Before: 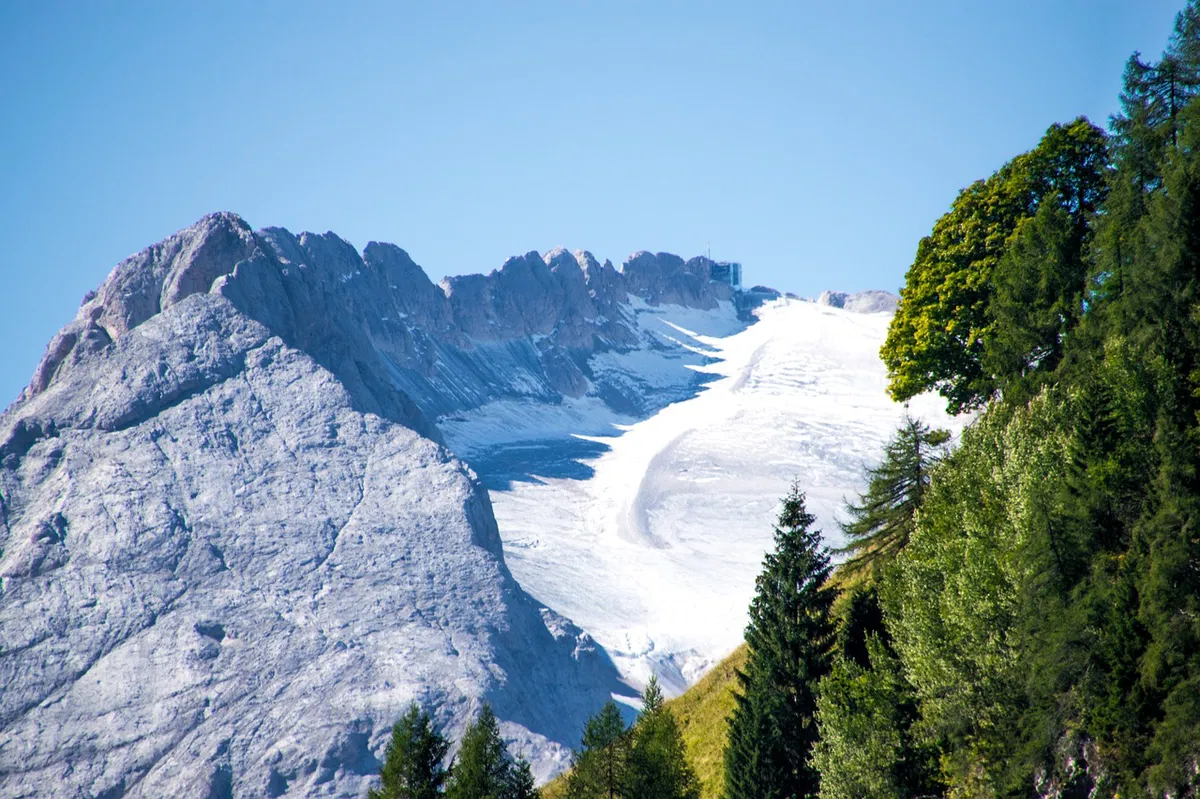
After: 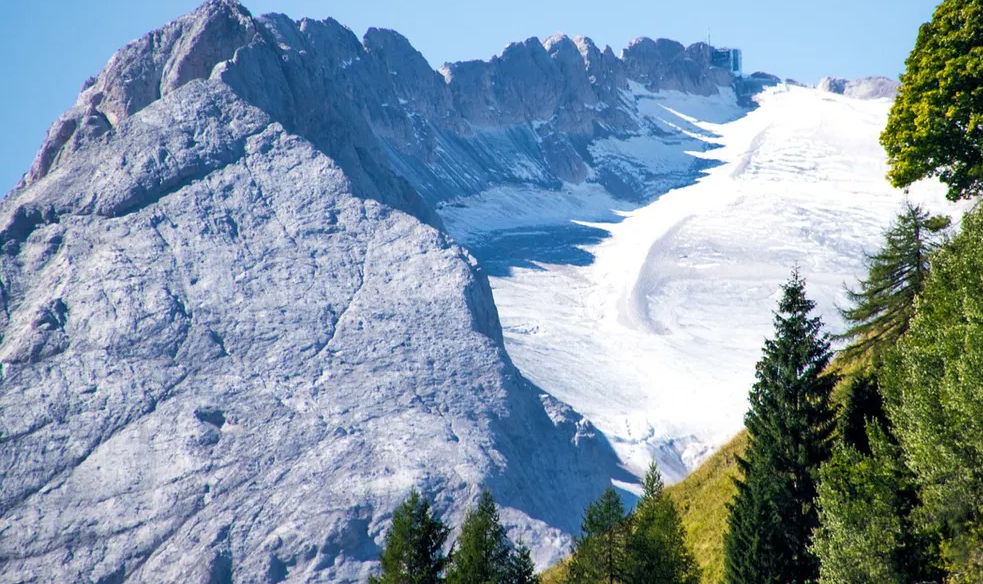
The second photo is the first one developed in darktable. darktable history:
crop: top 26.836%, right 18.042%
